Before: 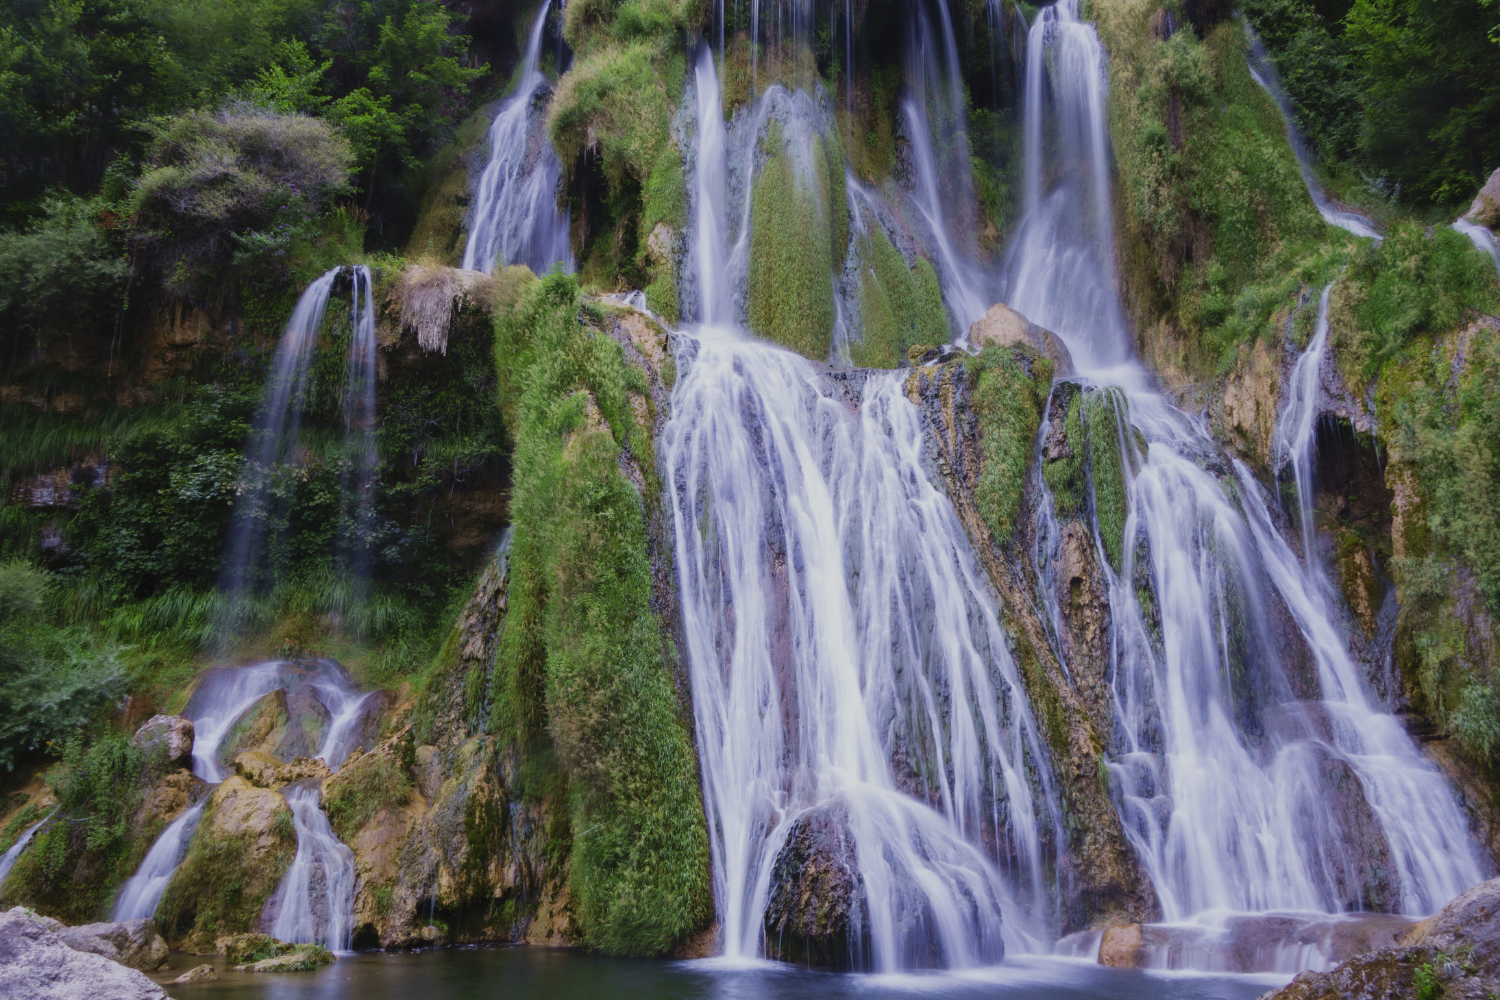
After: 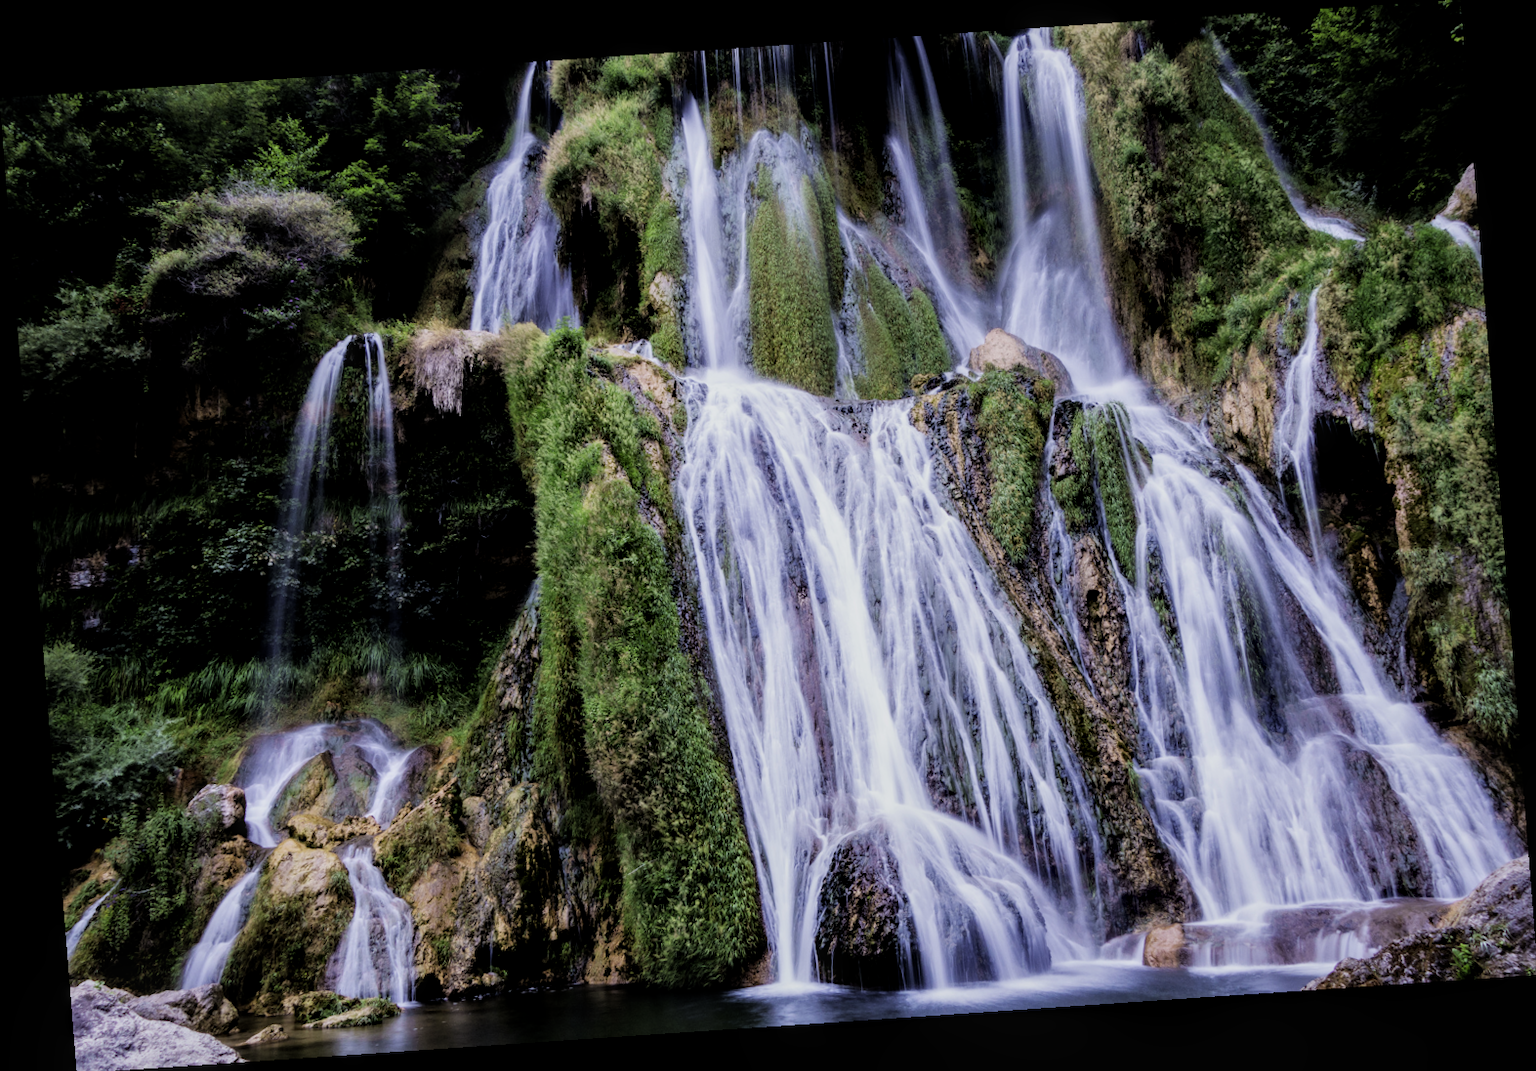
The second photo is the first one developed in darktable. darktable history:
filmic rgb: black relative exposure -4 EV, white relative exposure 3 EV, hardness 3.02, contrast 1.5
rotate and perspective: rotation -4.2°, shear 0.006, automatic cropping off
local contrast: on, module defaults
